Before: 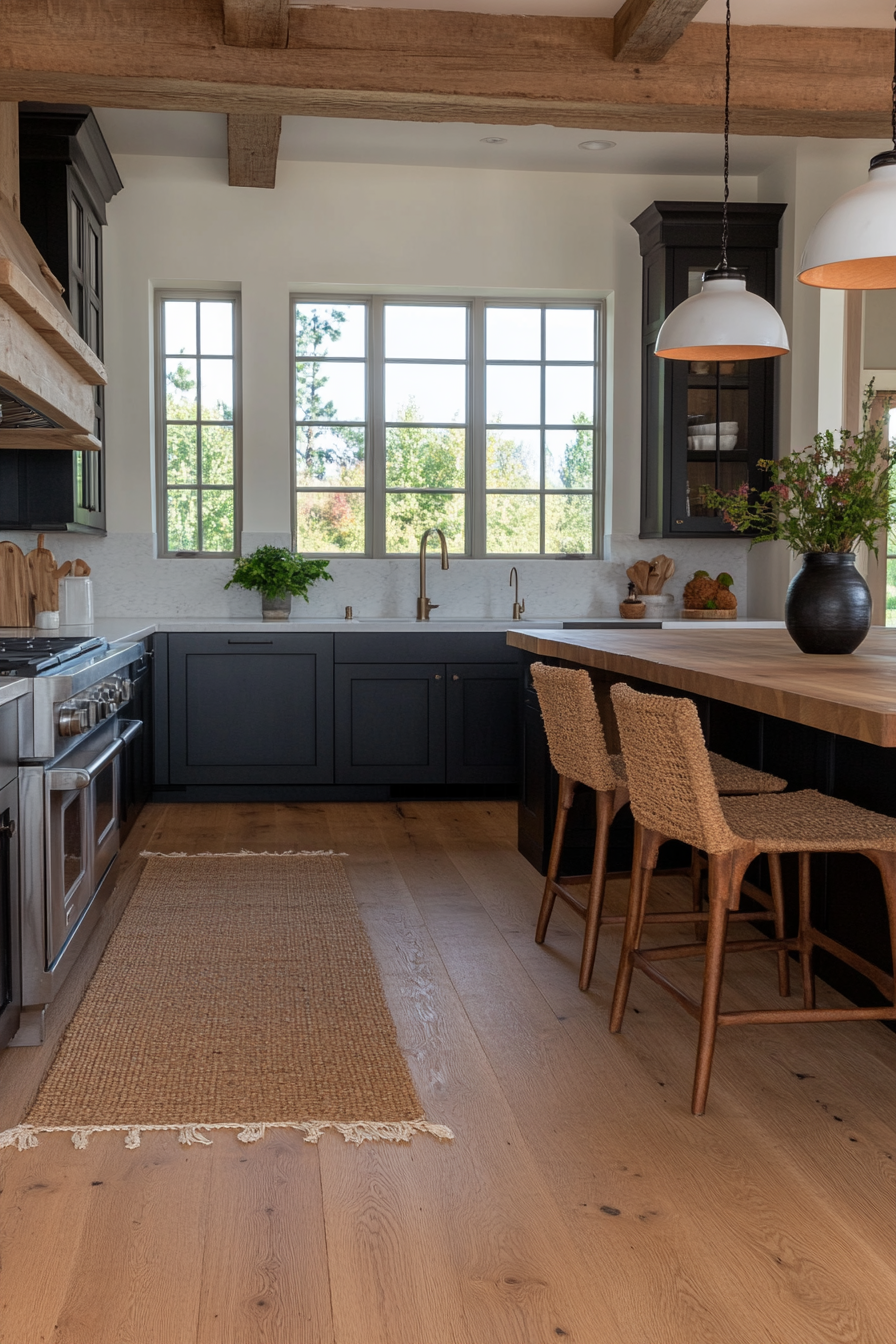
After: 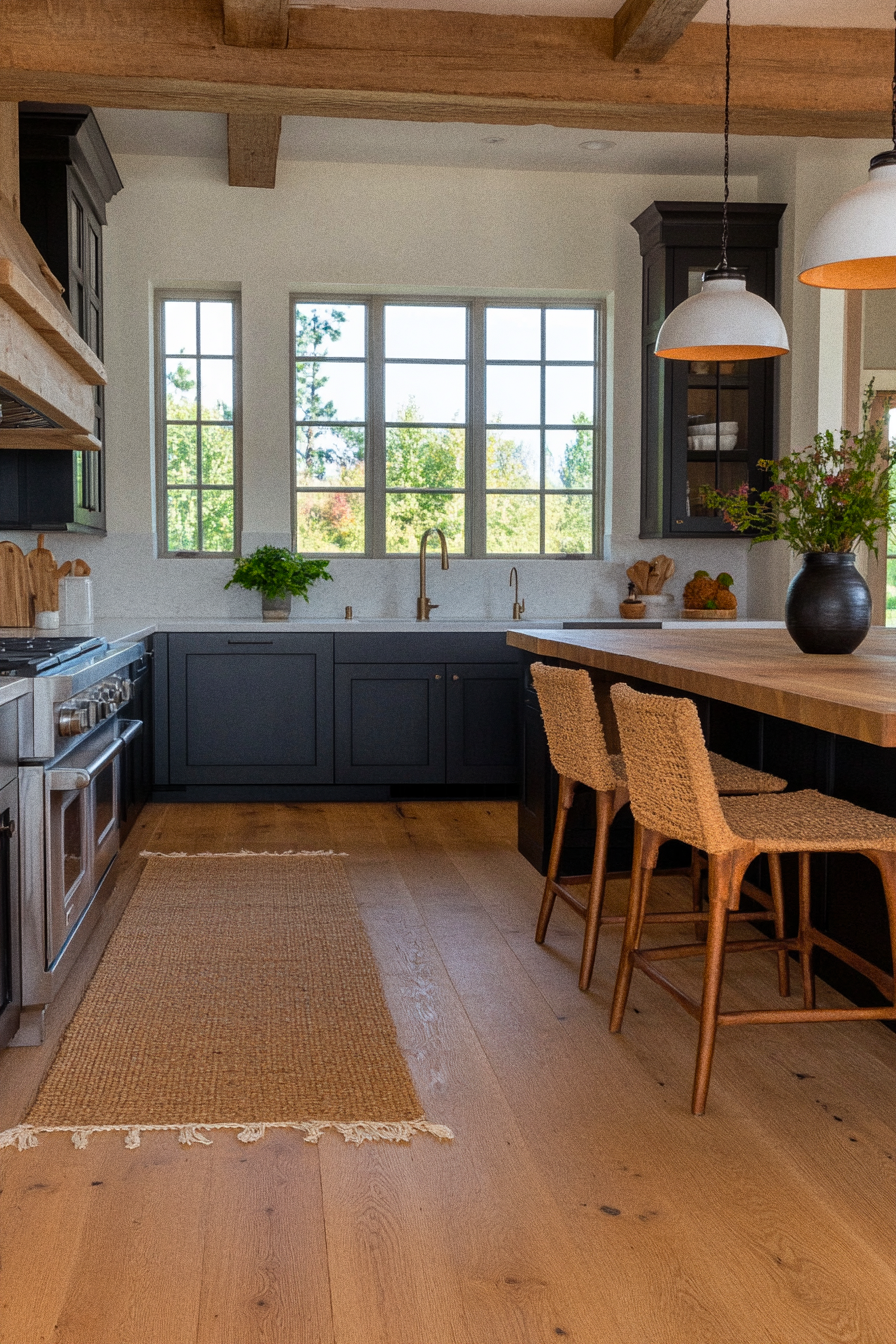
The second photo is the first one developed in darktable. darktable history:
color balance rgb: perceptual saturation grading › global saturation 20%, global vibrance 20%
grain: on, module defaults
tone equalizer: on, module defaults
shadows and highlights: low approximation 0.01, soften with gaussian
